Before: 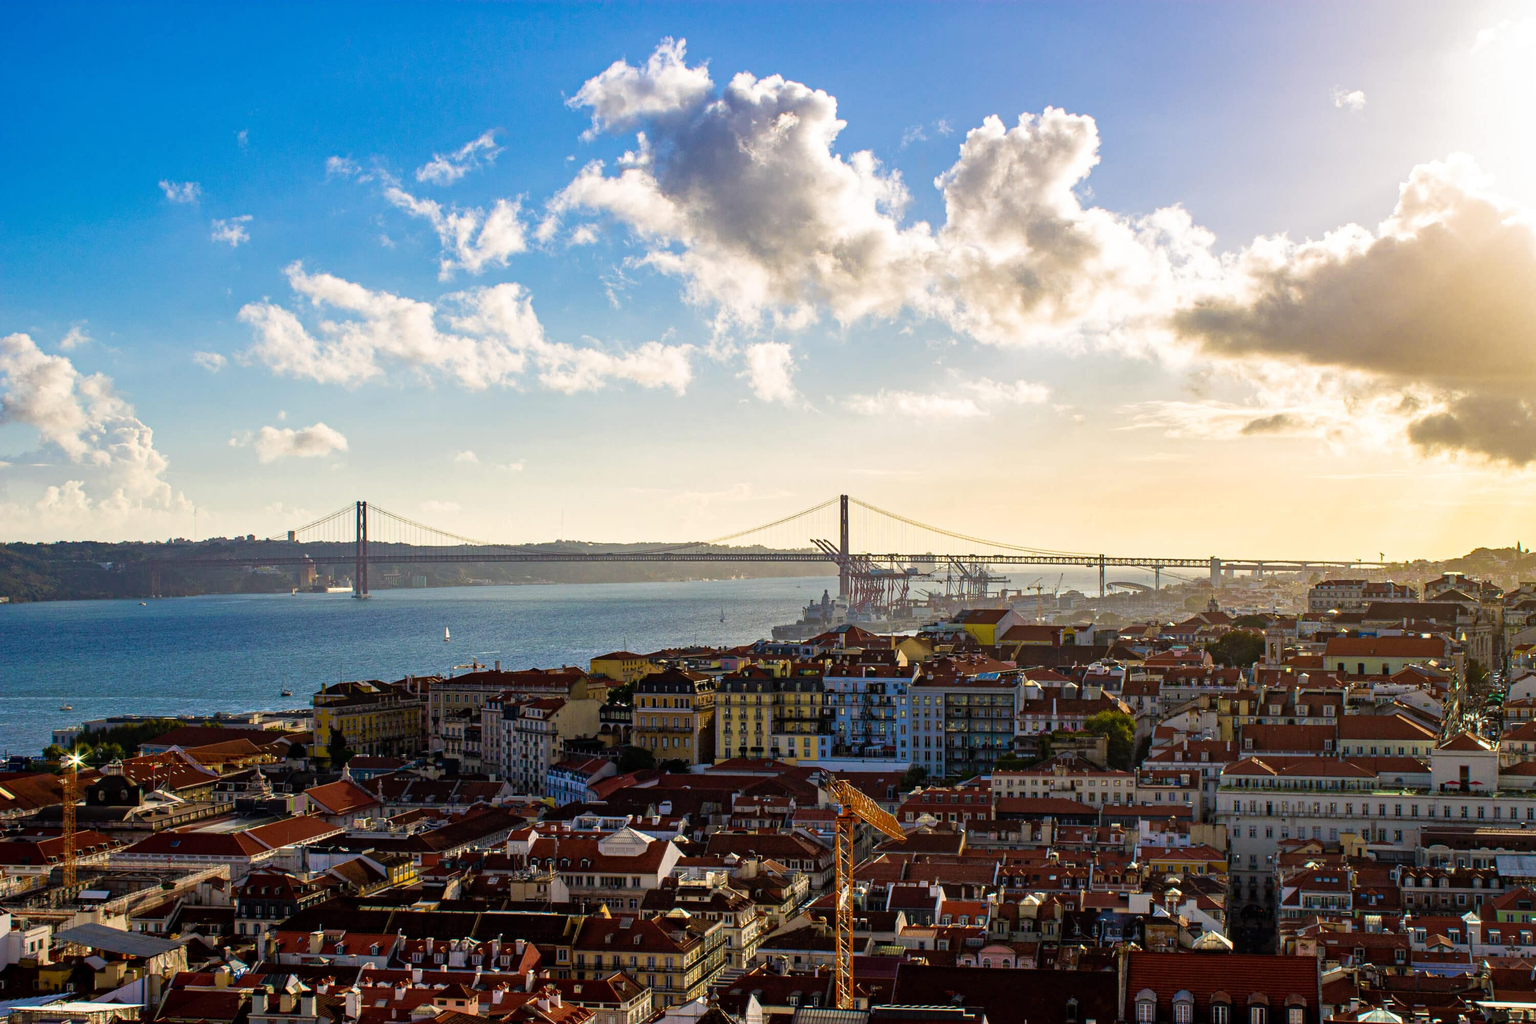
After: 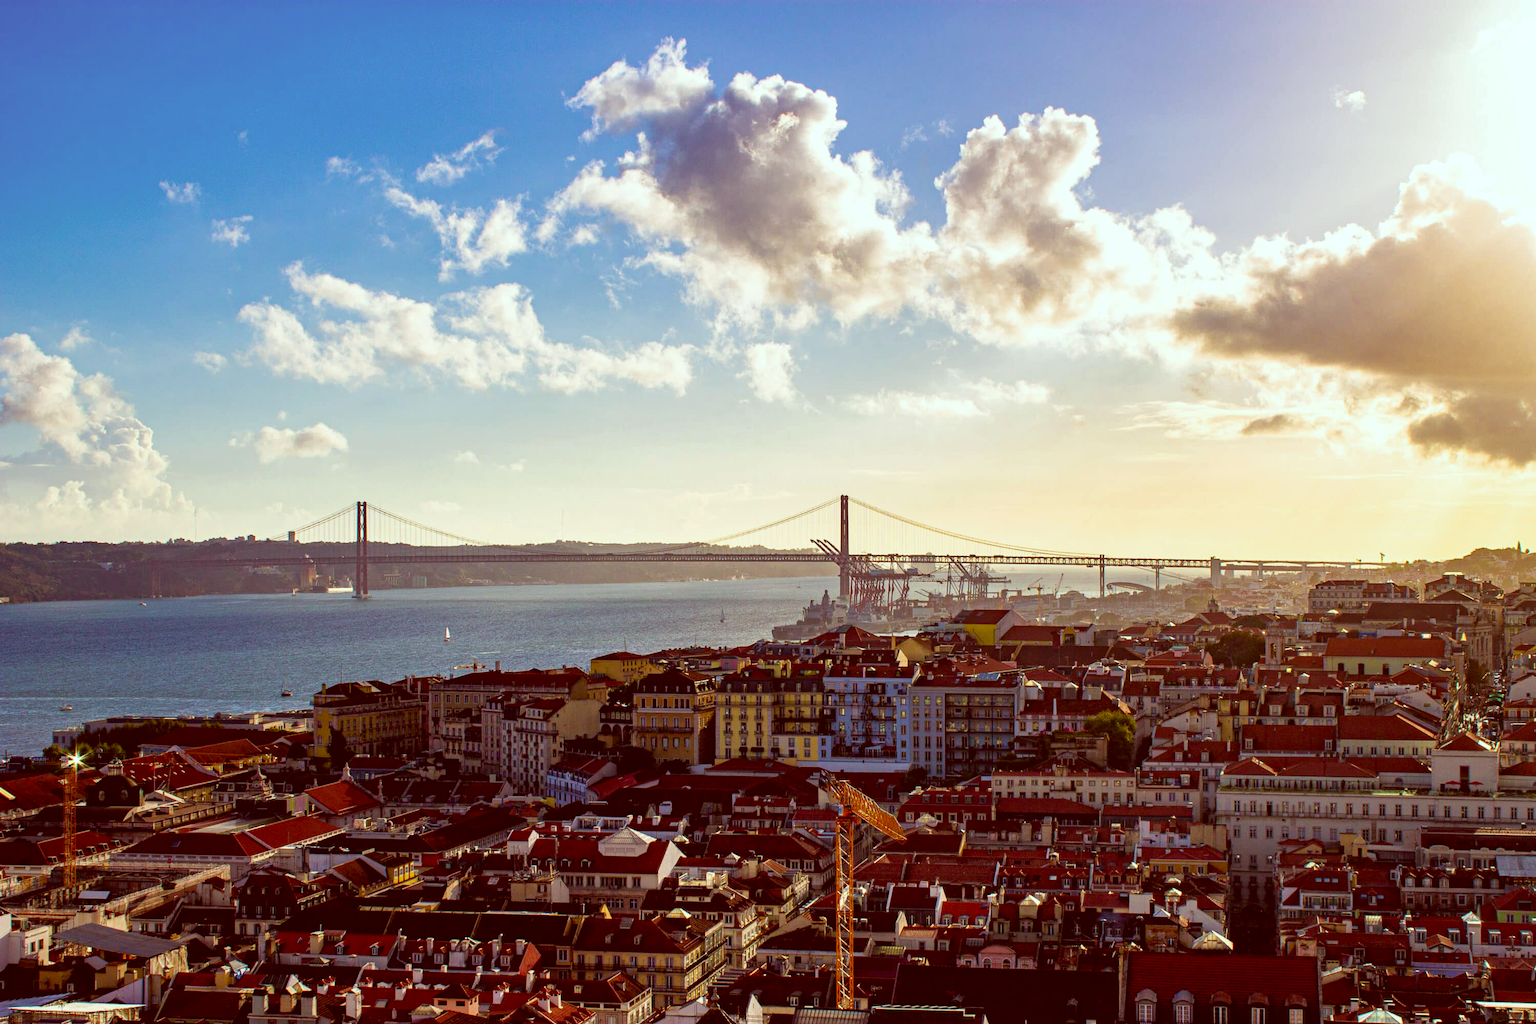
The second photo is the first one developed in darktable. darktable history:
color correction: highlights a* -6.97, highlights b* -0.149, shadows a* 20.73, shadows b* 11.6
